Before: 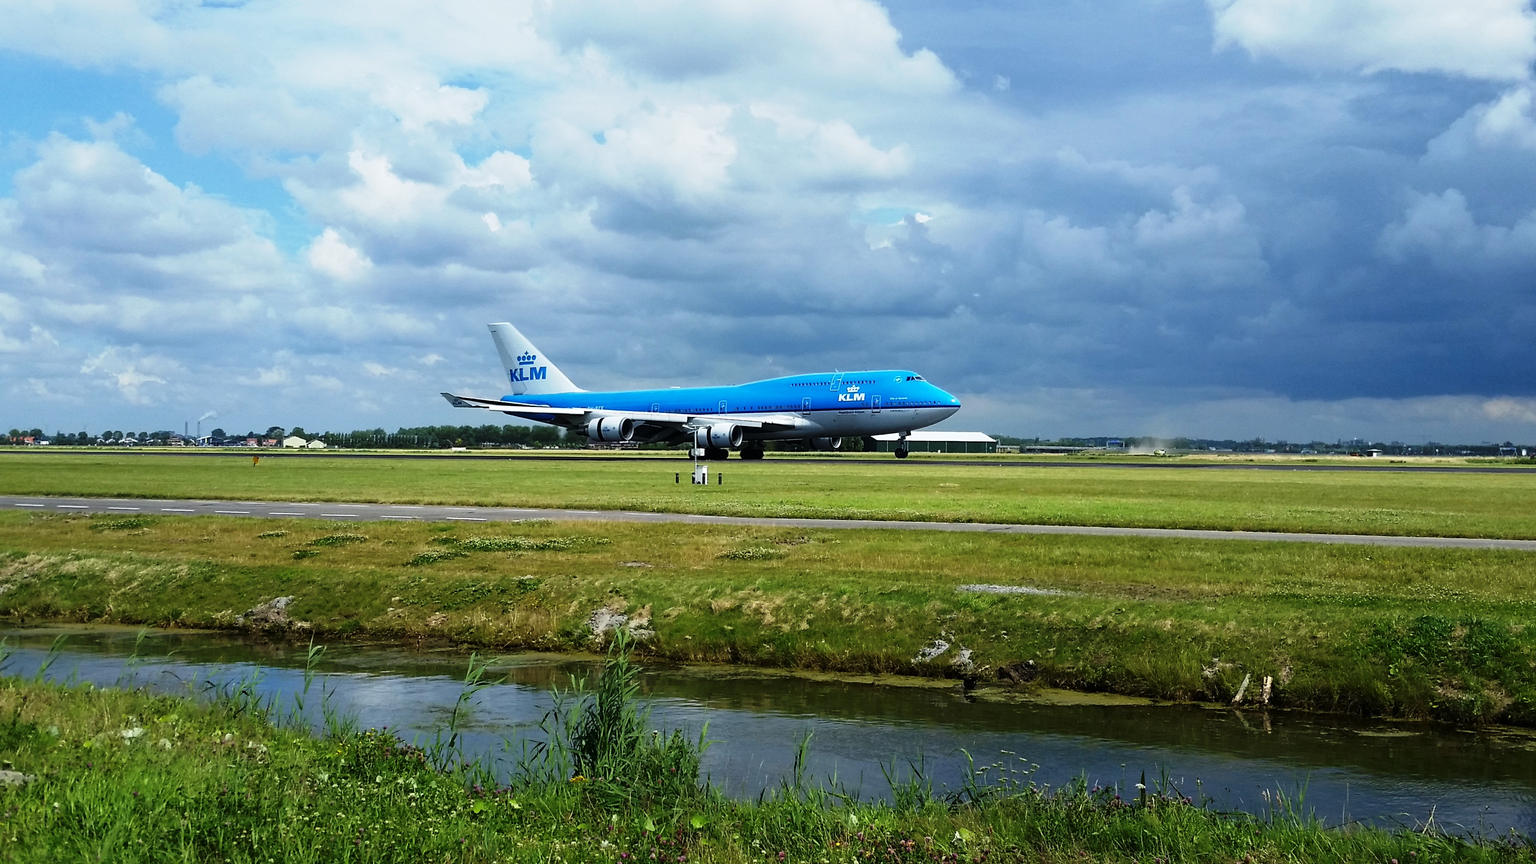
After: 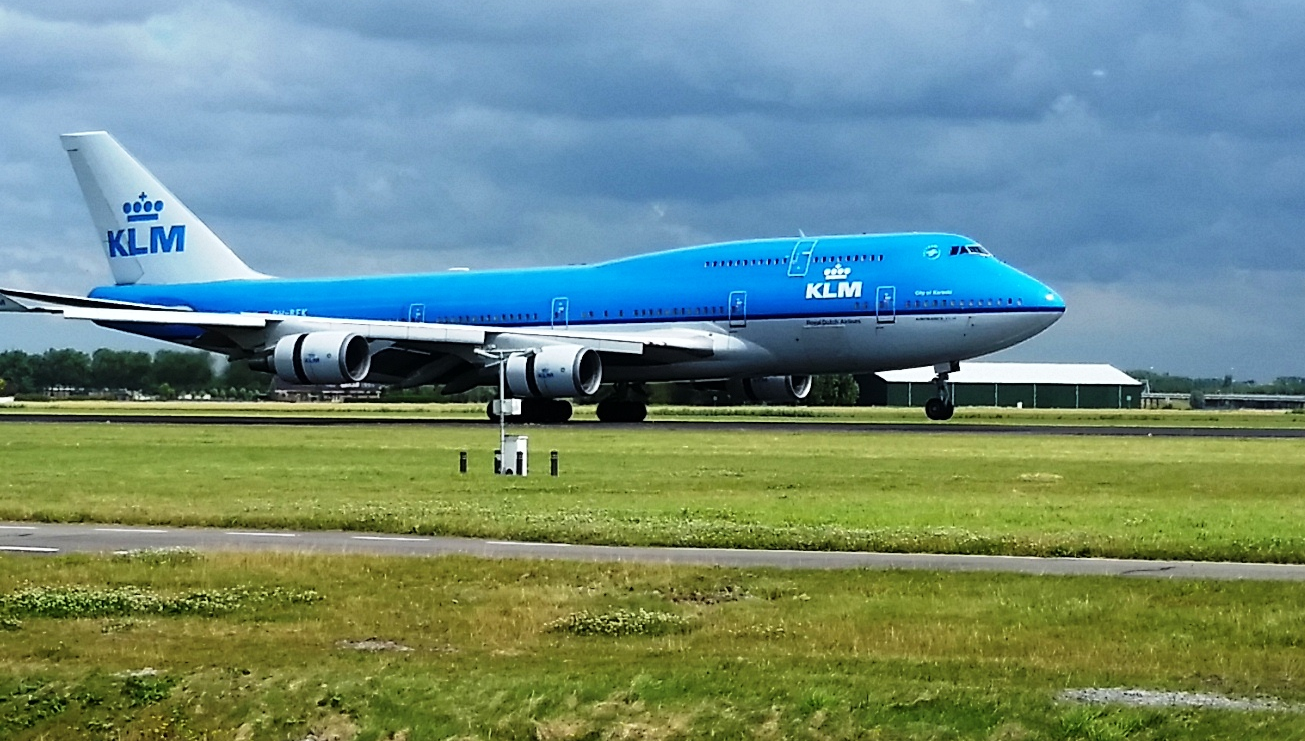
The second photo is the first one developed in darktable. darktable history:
crop: left 29.922%, top 30.182%, right 30.089%, bottom 29.447%
